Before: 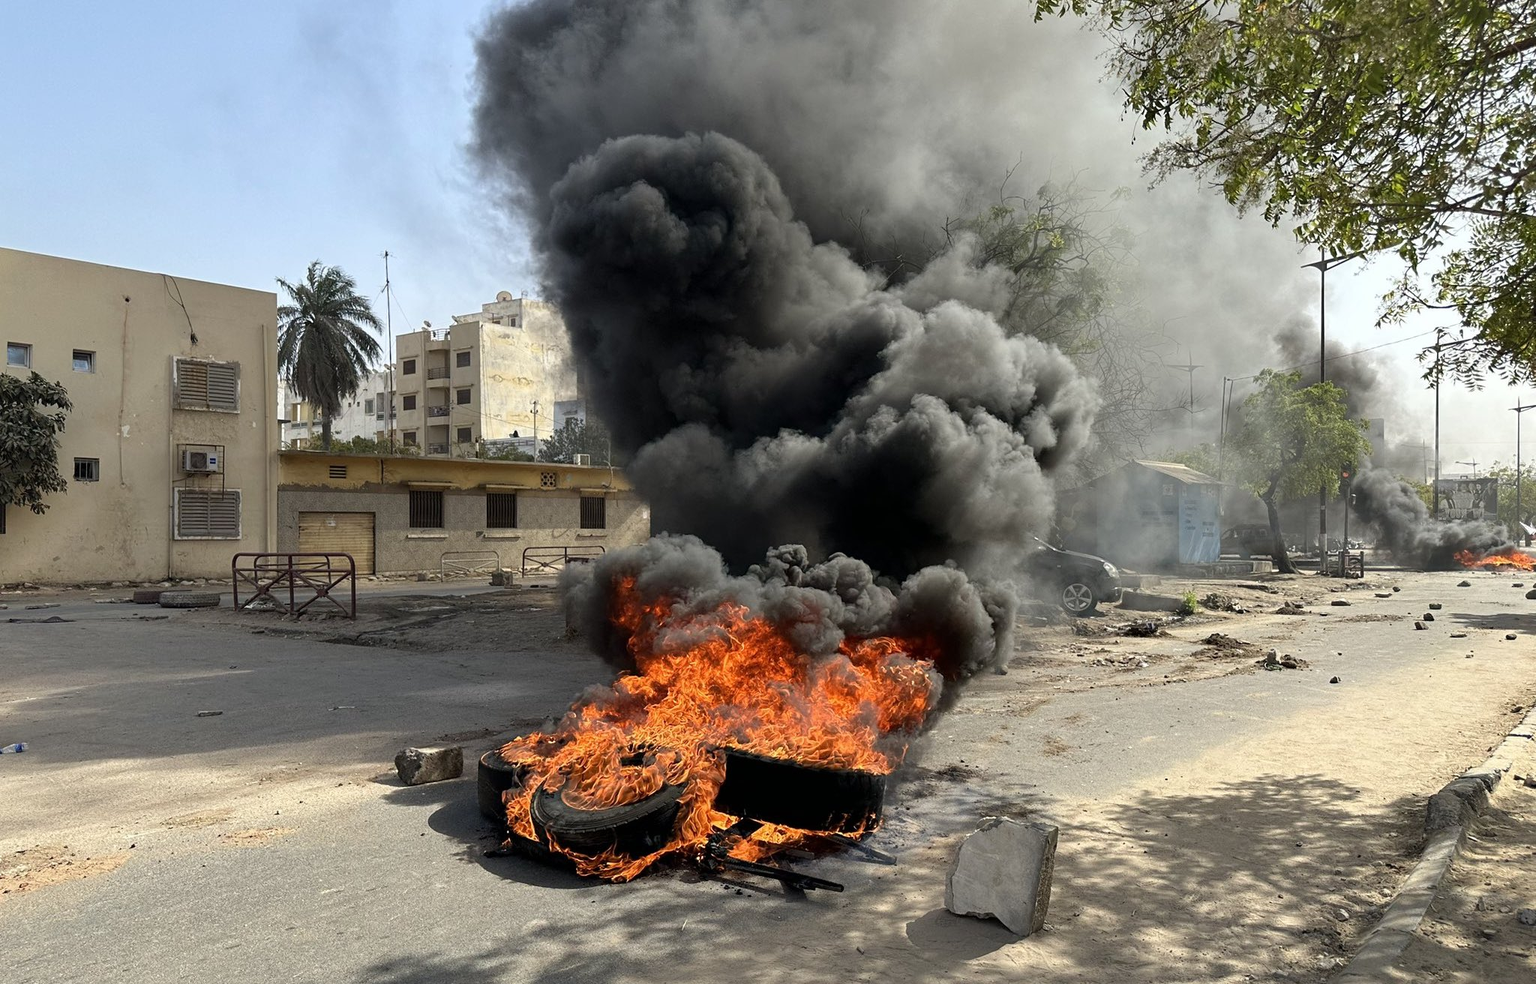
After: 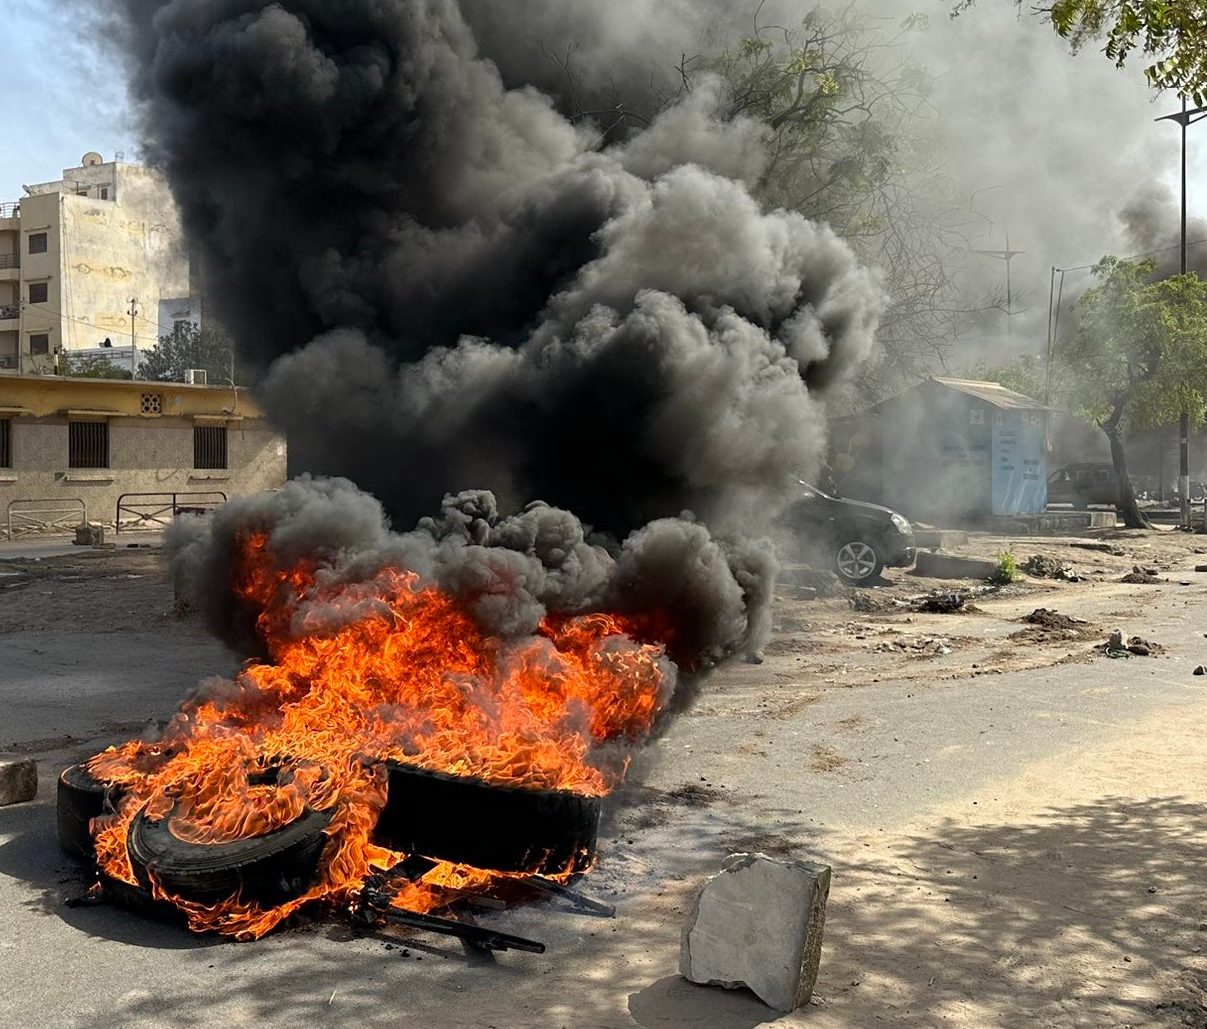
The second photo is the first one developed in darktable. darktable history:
crop and rotate: left 28.335%, top 18.101%, right 12.682%, bottom 3.421%
